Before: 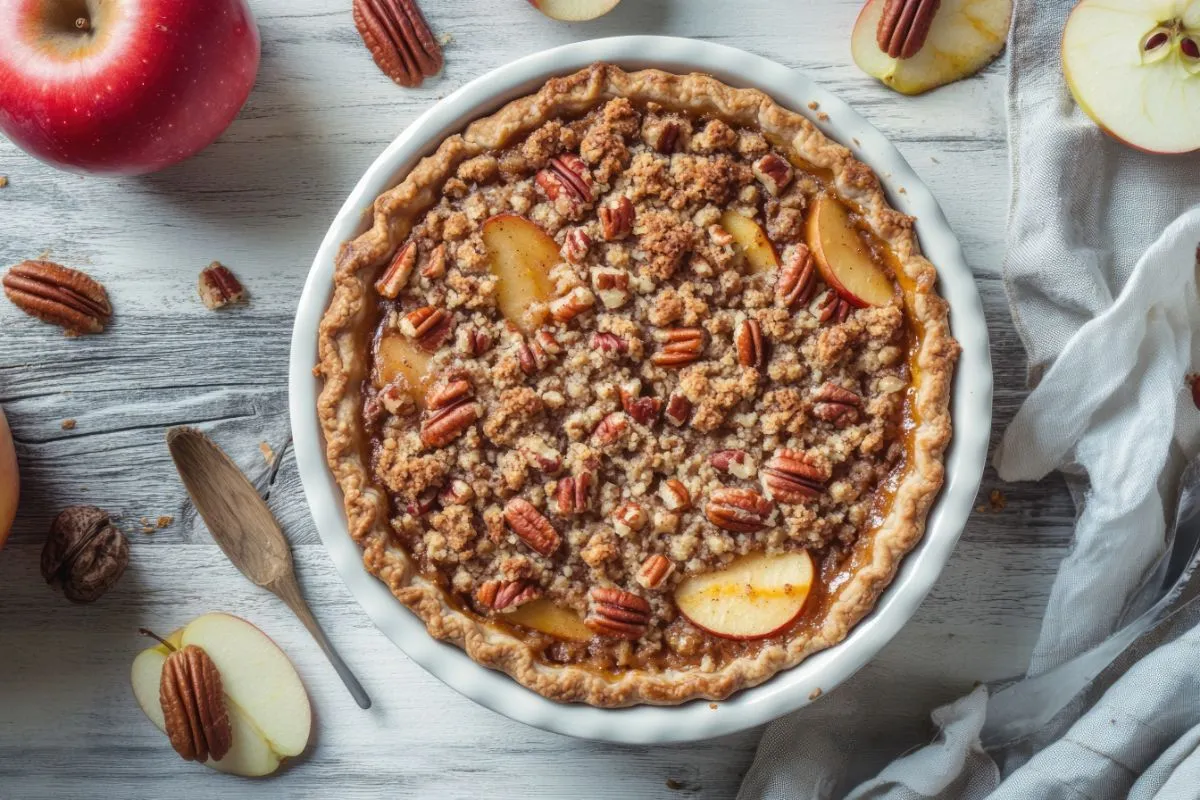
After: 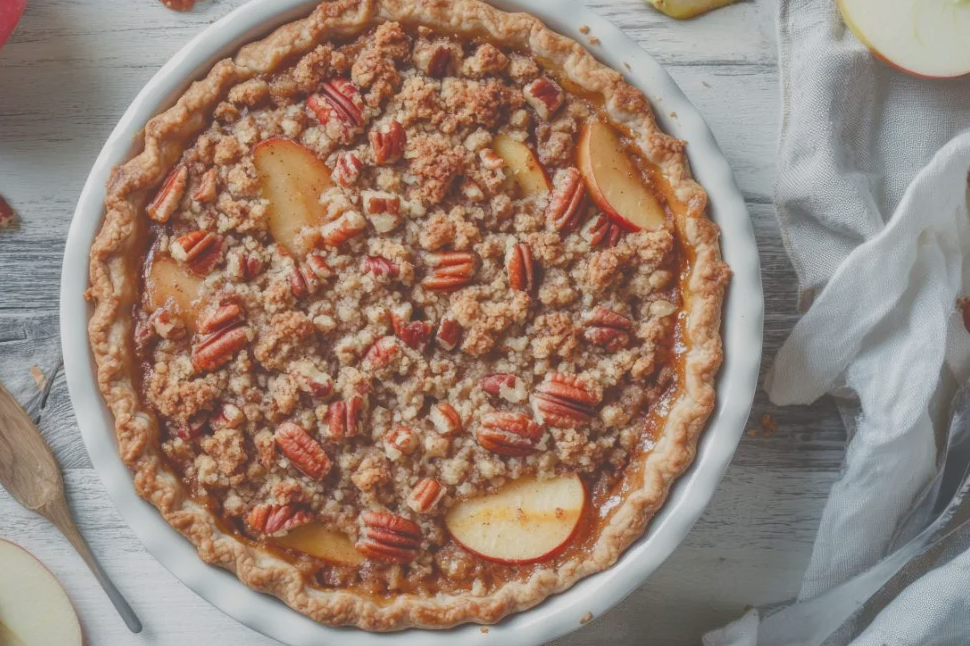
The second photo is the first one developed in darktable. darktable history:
color balance rgb: shadows lift › chroma 1%, shadows lift › hue 113°, highlights gain › chroma 0.2%, highlights gain › hue 333°, perceptual saturation grading › global saturation 20%, perceptual saturation grading › highlights -50%, perceptual saturation grading › shadows 25%, contrast -20%
crop: left 19.159%, top 9.58%, bottom 9.58%
exposure: black level correction -0.028, compensate highlight preservation false
